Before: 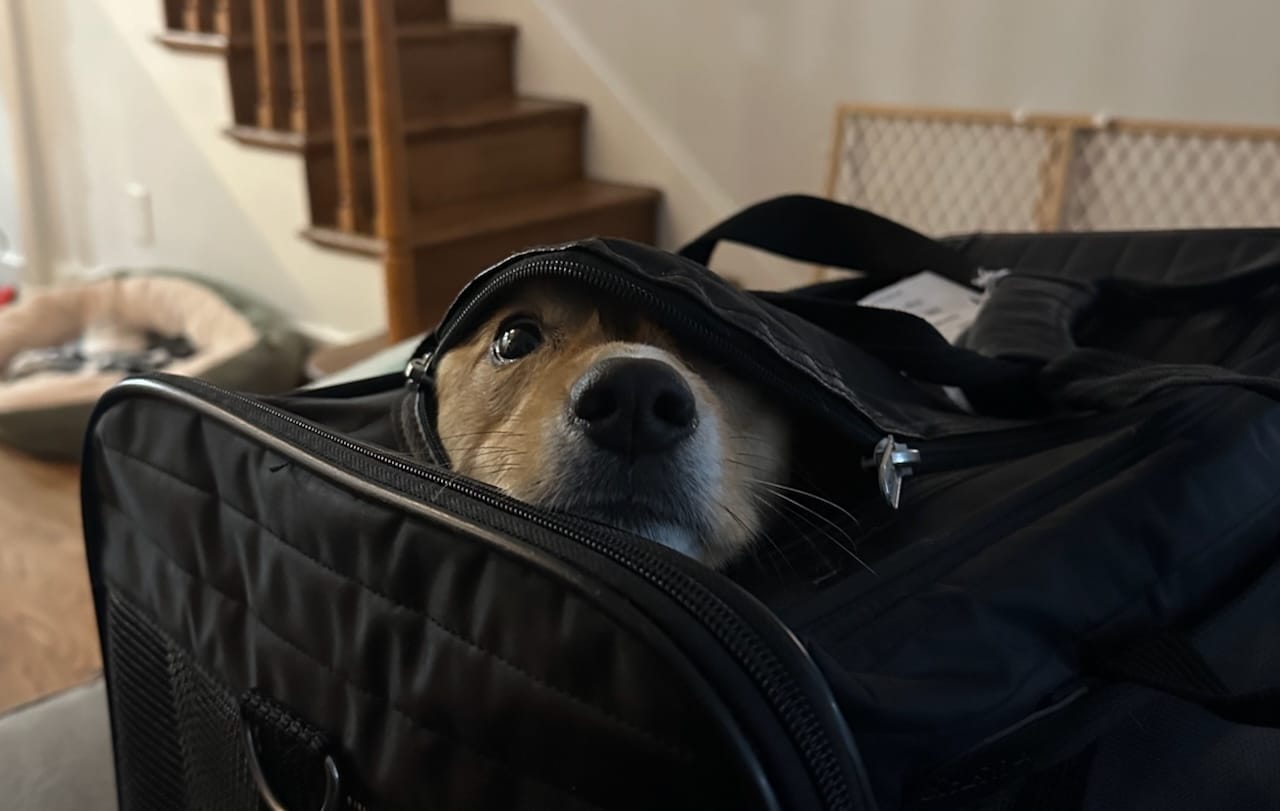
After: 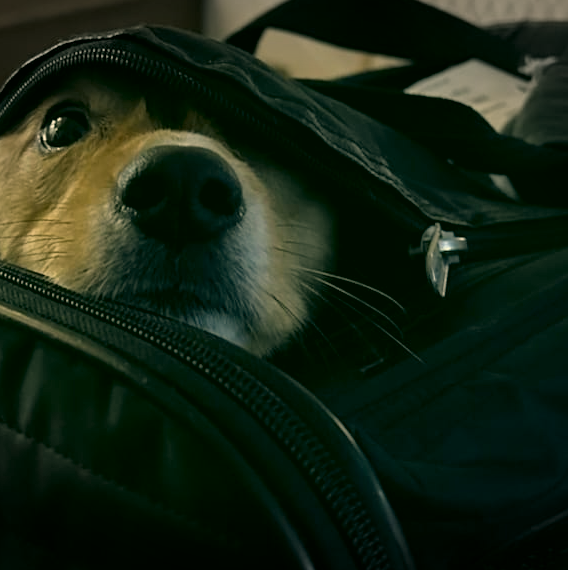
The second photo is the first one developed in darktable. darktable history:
vignetting: fall-off start 100%, brightness -0.282, width/height ratio 1.31
color correction: highlights a* 5.3, highlights b* 24.26, shadows a* -15.58, shadows b* 4.02
tone equalizer: on, module defaults
white balance: red 1, blue 1
local contrast: mode bilateral grid, contrast 20, coarseness 50, detail 141%, midtone range 0.2
crop: left 35.432%, top 26.233%, right 20.145%, bottom 3.432%
